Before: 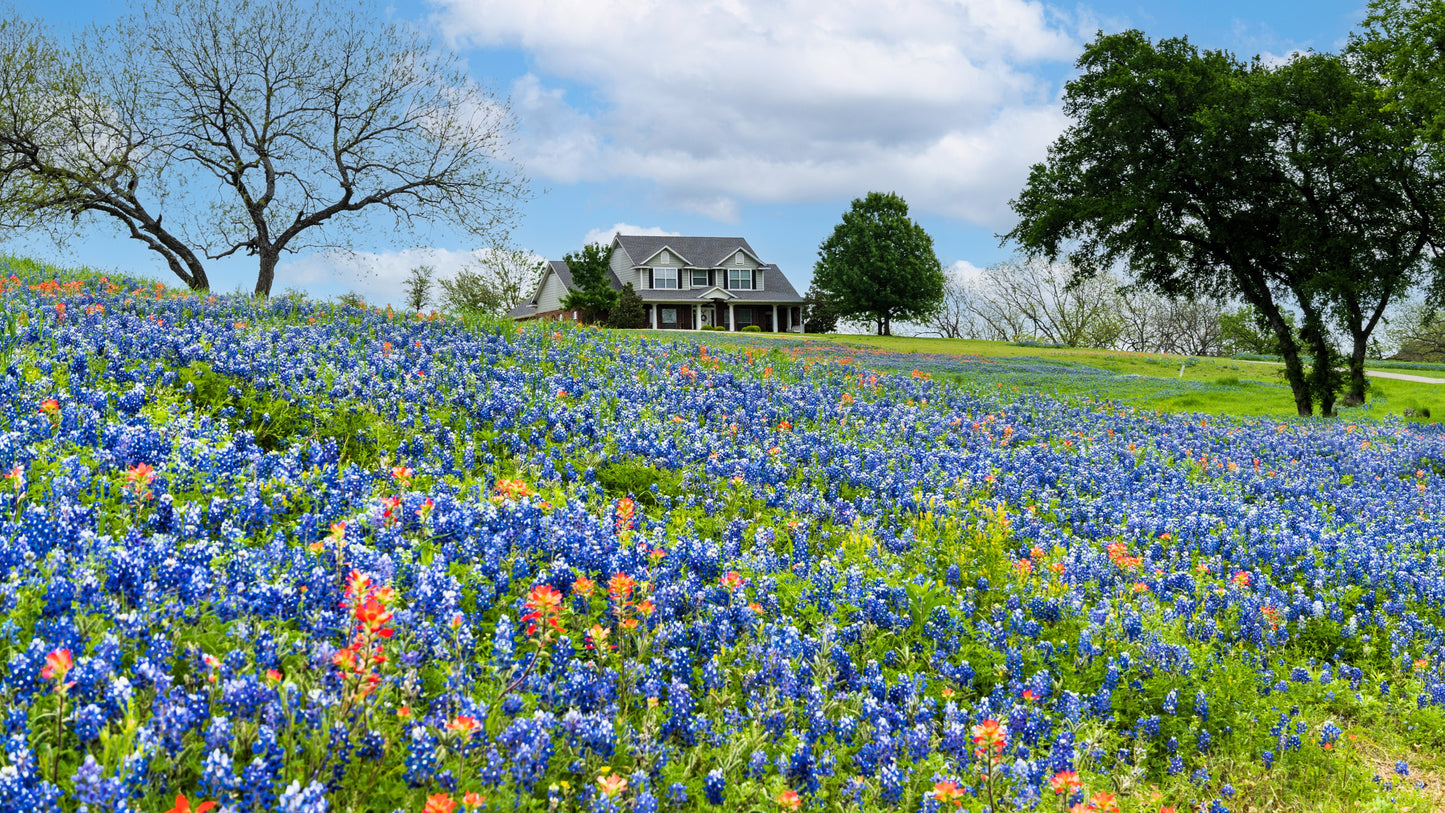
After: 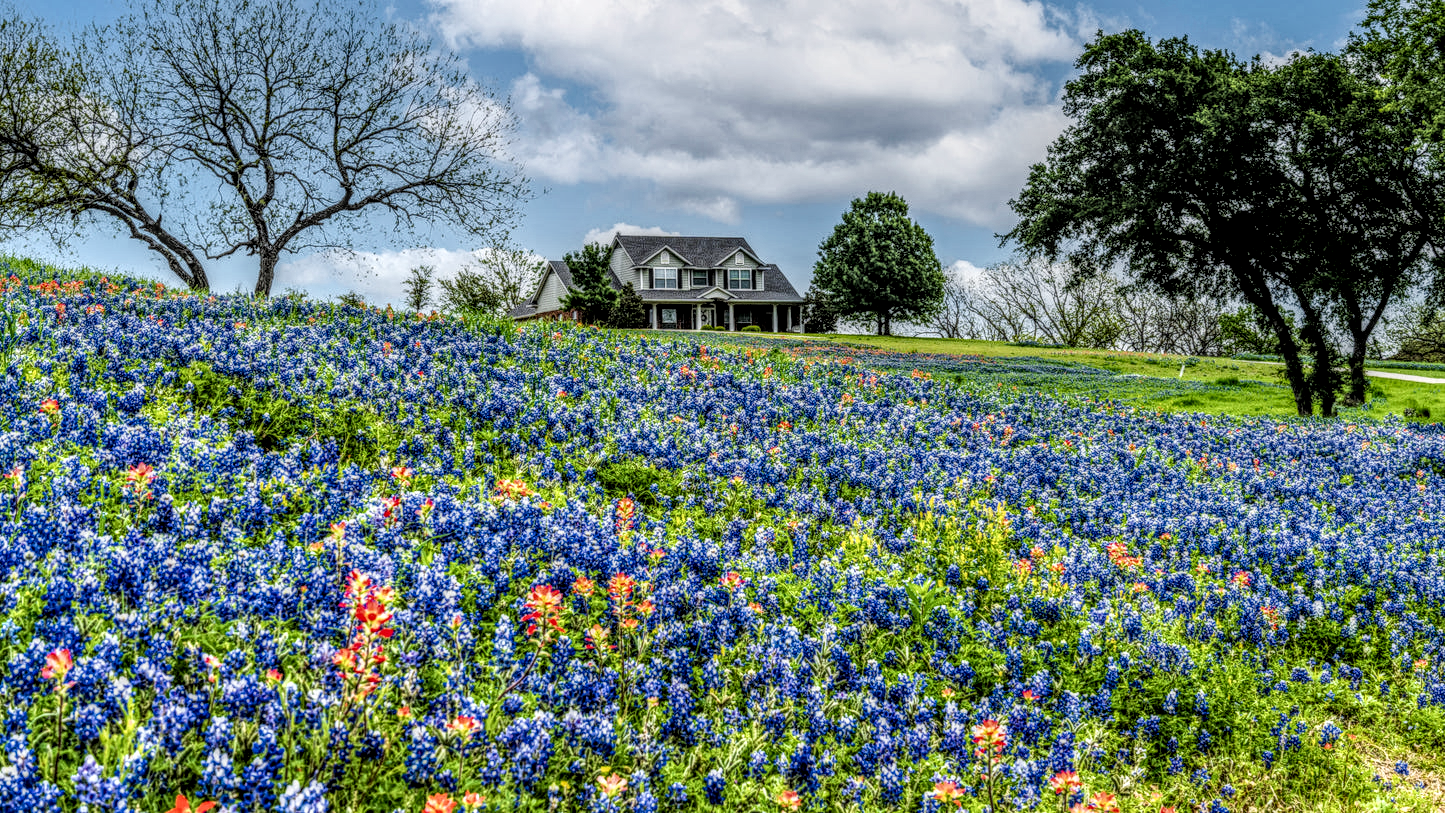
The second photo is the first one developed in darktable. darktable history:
filmic rgb: black relative exposure -7.65 EV, white relative exposure 3.95 EV, threshold 2.97 EV, hardness 4.02, contrast 1.098, highlights saturation mix -28.73%, iterations of high-quality reconstruction 10, enable highlight reconstruction true
local contrast: highlights 1%, shadows 7%, detail 299%, midtone range 0.294
